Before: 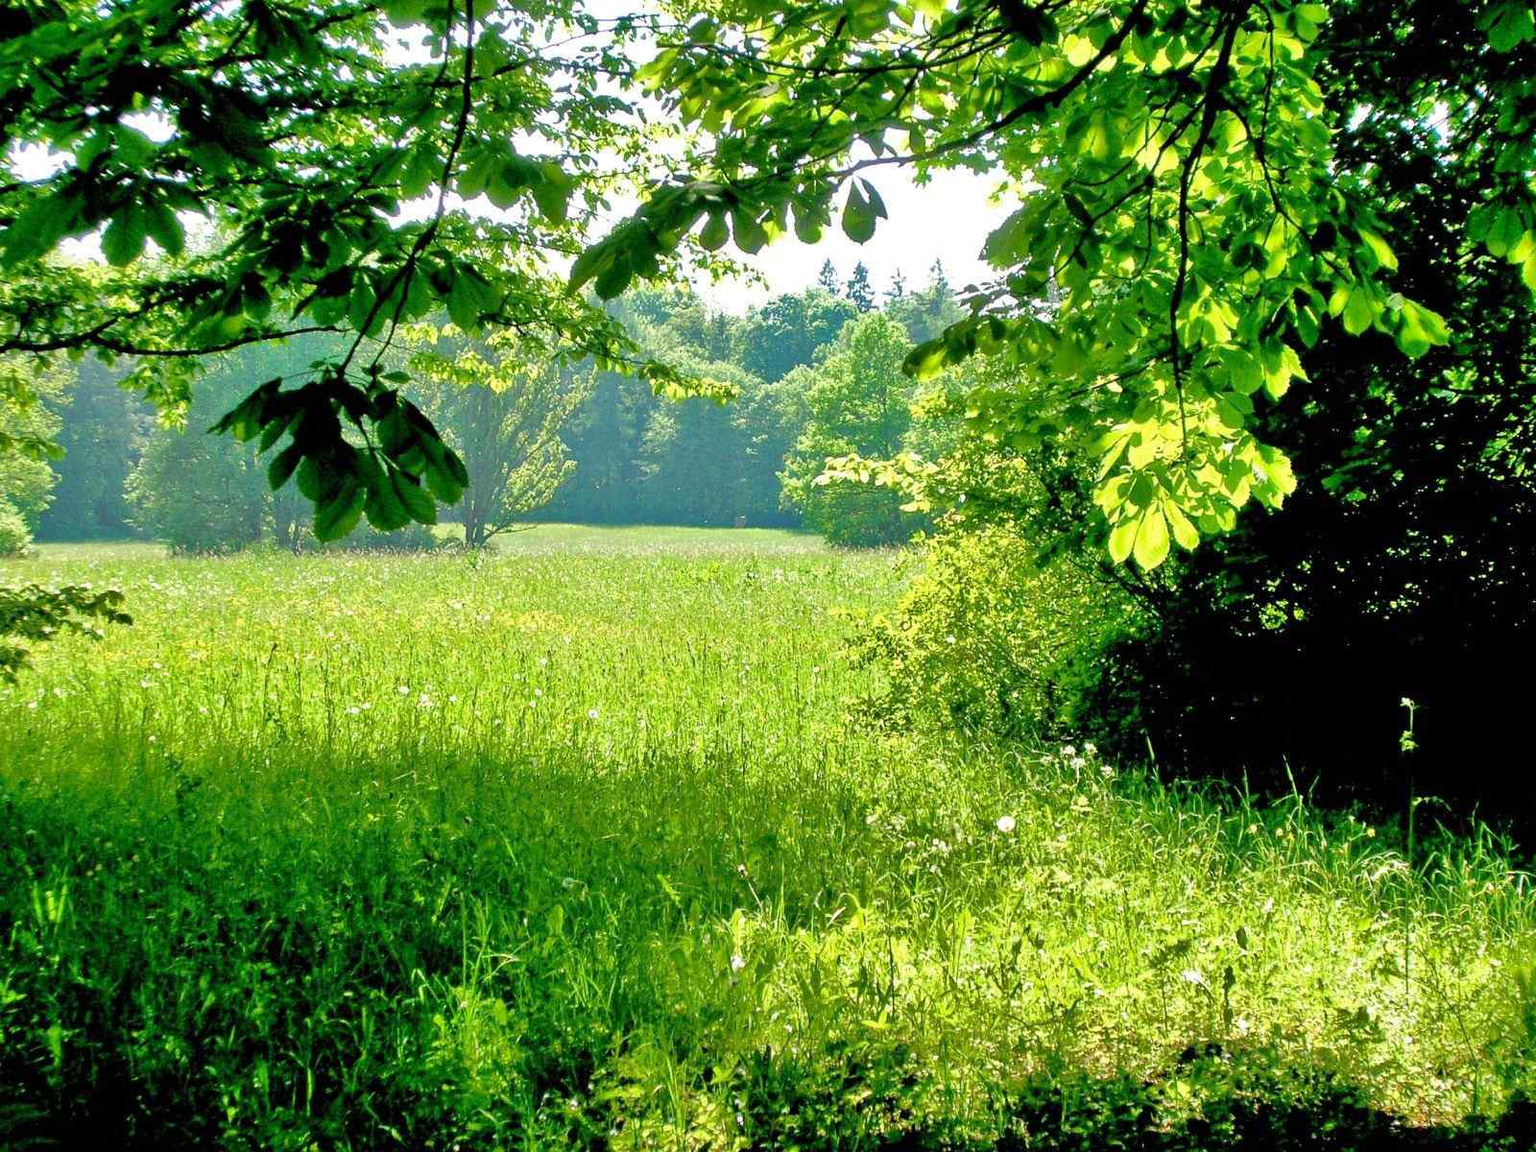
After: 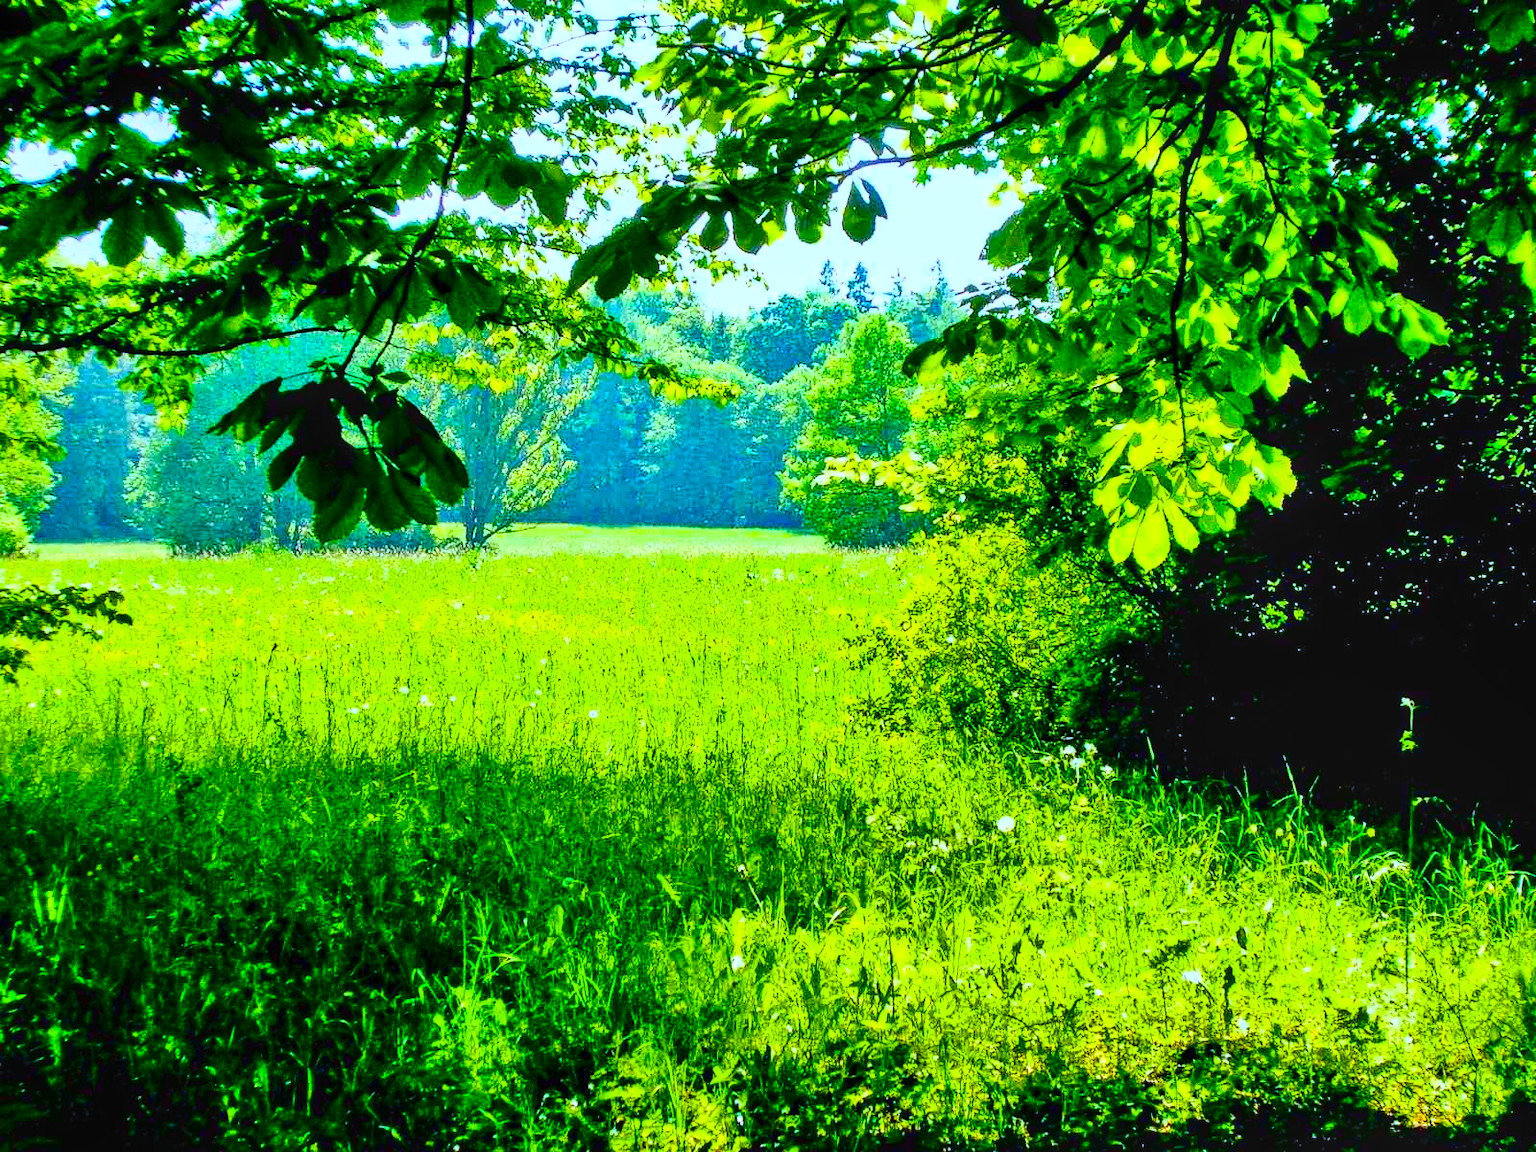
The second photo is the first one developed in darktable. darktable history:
exposure: black level correction -0.005, exposure 0.054 EV, compensate highlight preservation false
color balance rgb: linear chroma grading › global chroma 23.15%, perceptual saturation grading › global saturation 28.7%, perceptual saturation grading › mid-tones 12.04%, perceptual saturation grading › shadows 10.19%, global vibrance 22.22%
local contrast: detail 130%
contrast brightness saturation: contrast 0.4, brightness 0.05, saturation 0.25
white balance: red 0.926, green 1.003, blue 1.133
